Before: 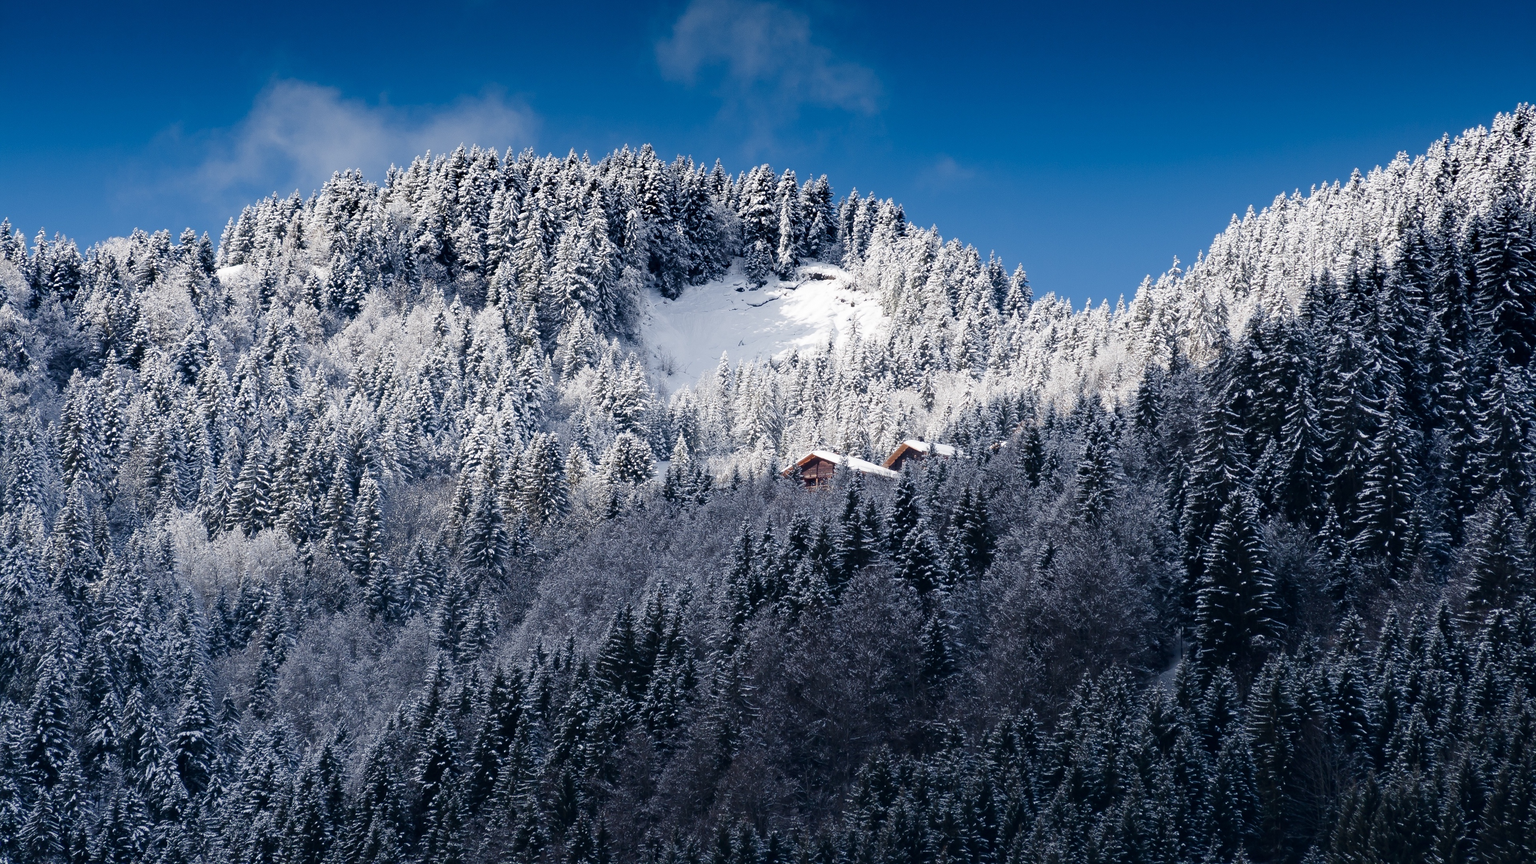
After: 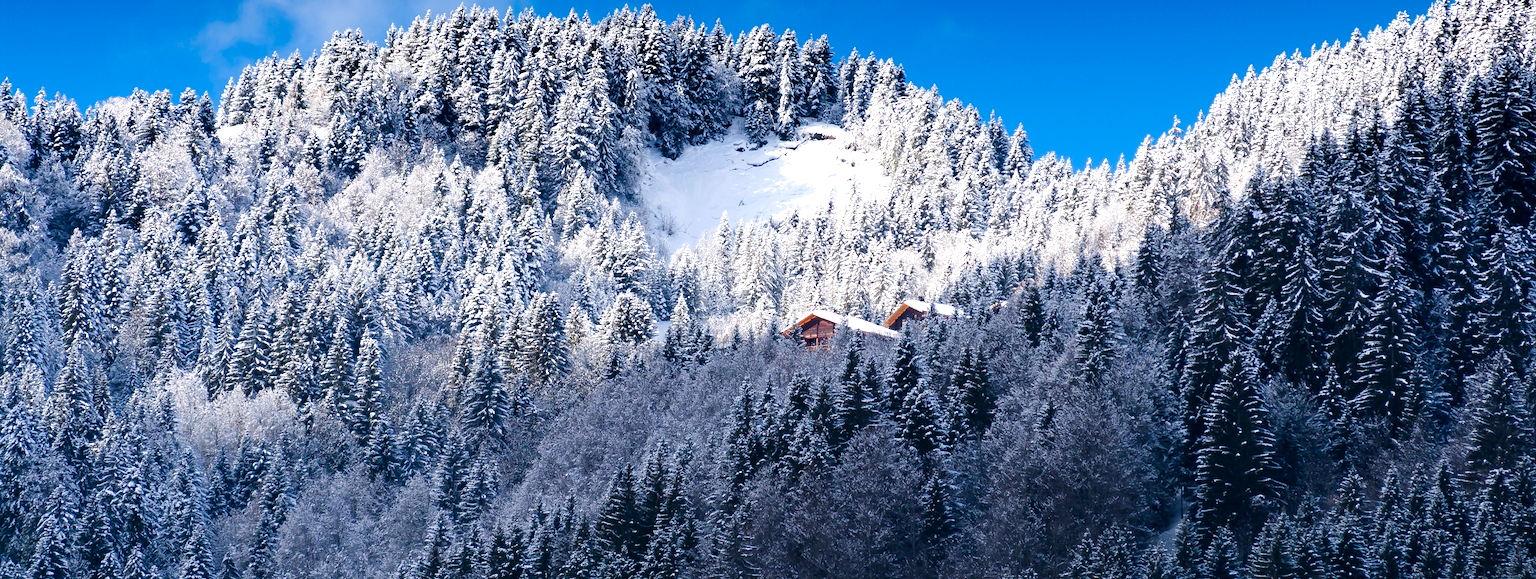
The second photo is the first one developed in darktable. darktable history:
exposure: black level correction 0, exposure 0.498 EV, compensate exposure bias true, compensate highlight preservation false
color balance rgb: perceptual saturation grading › global saturation 19.68%, global vibrance 41.784%
crop: top 16.251%, bottom 16.708%
